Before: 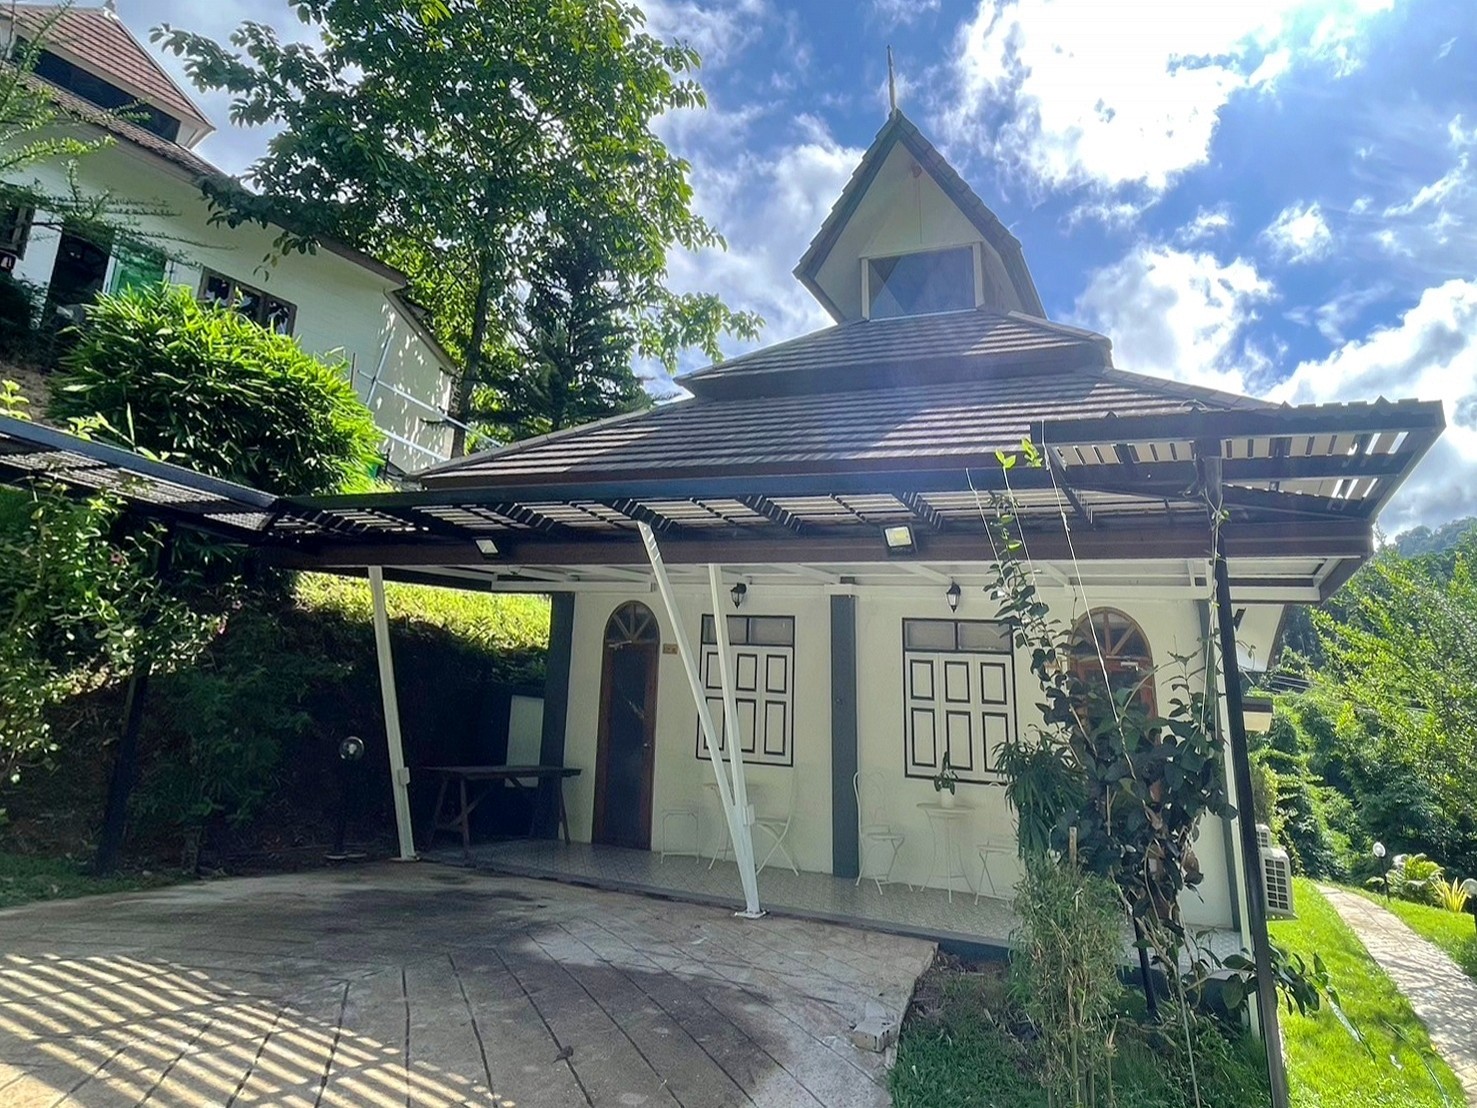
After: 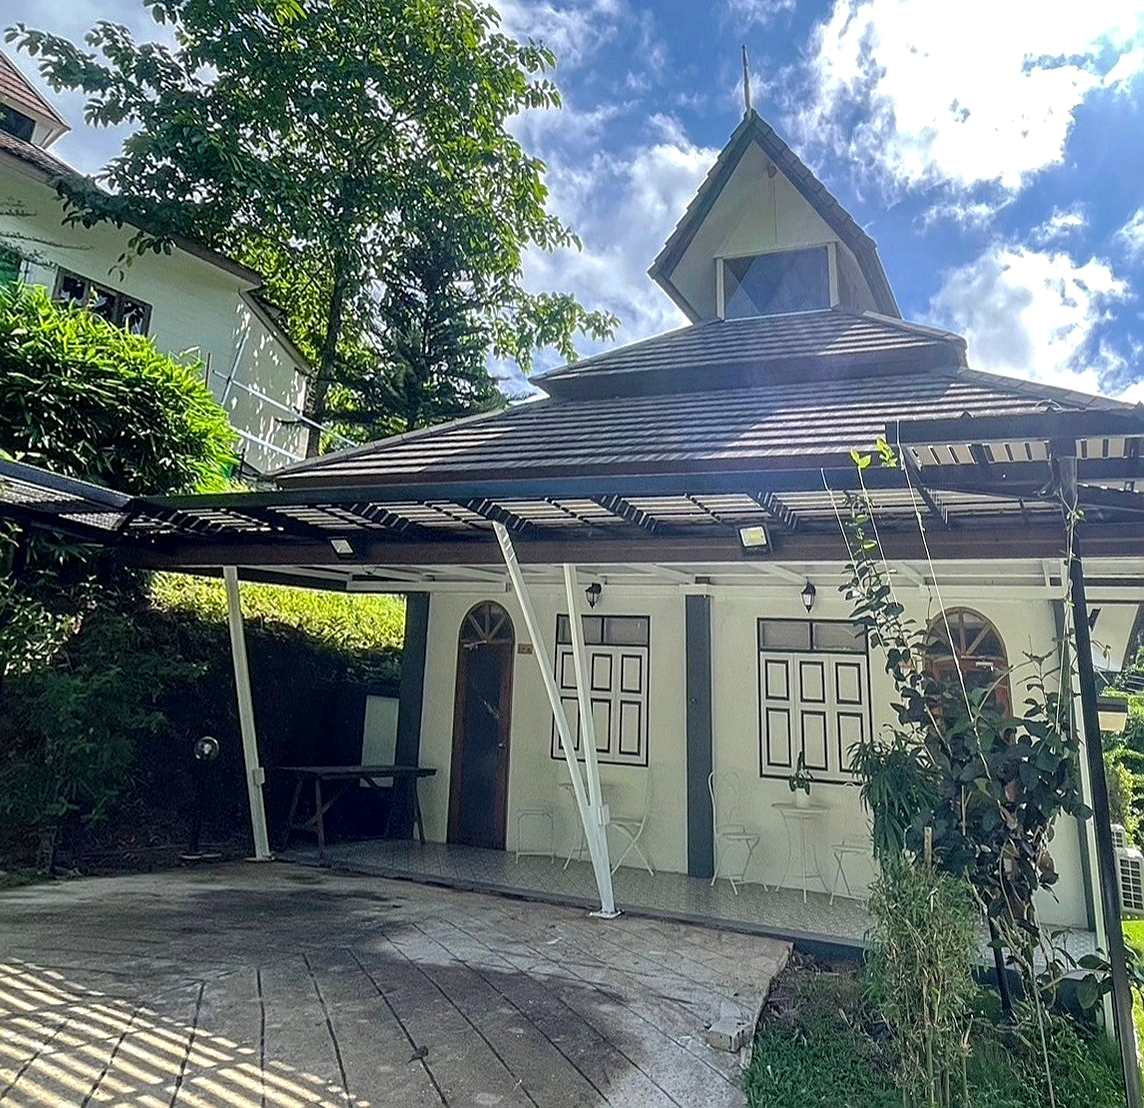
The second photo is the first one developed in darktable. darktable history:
sharpen: on, module defaults
crop: left 9.88%, right 12.664%
white balance: emerald 1
local contrast: on, module defaults
tone equalizer: on, module defaults
